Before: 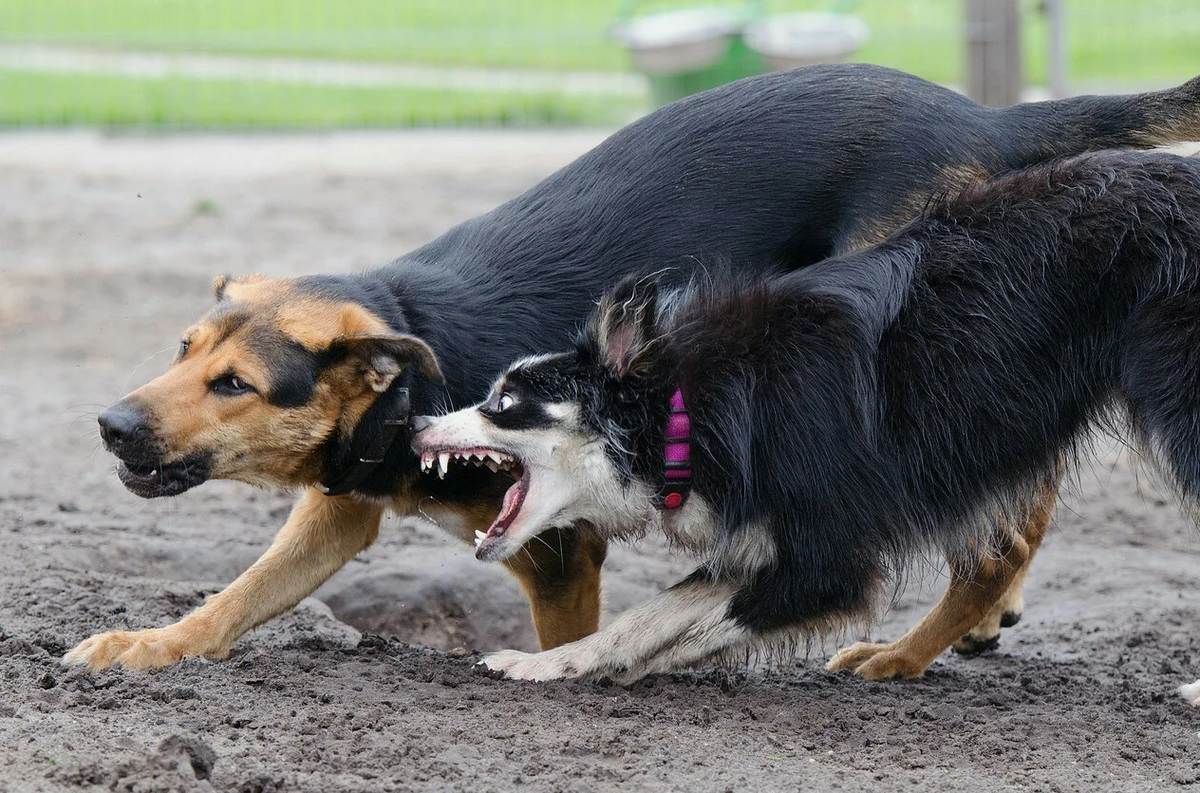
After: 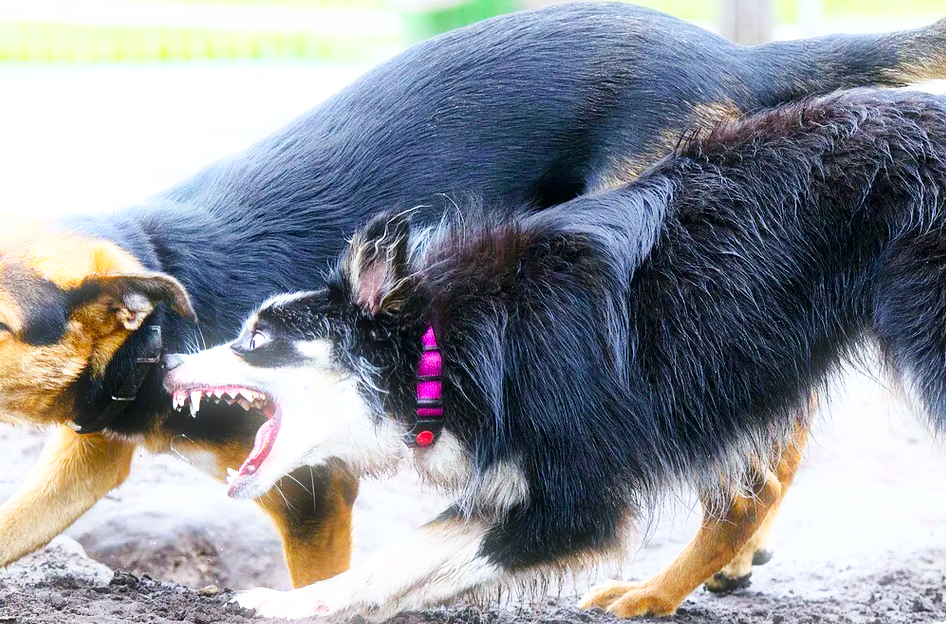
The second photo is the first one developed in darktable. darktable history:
color balance rgb: perceptual saturation grading › global saturation 20%, global vibrance 20%
shadows and highlights: soften with gaussian
base curve: curves: ch0 [(0, 0) (0.005, 0.002) (0.15, 0.3) (0.4, 0.7) (0.75, 0.95) (1, 1)], preserve colors none
crop and rotate: left 20.74%, top 7.912%, right 0.375%, bottom 13.378%
white balance: red 0.976, blue 1.04
exposure: exposure 0.636 EV, compensate highlight preservation false
bloom: size 5%, threshold 95%, strength 15%
